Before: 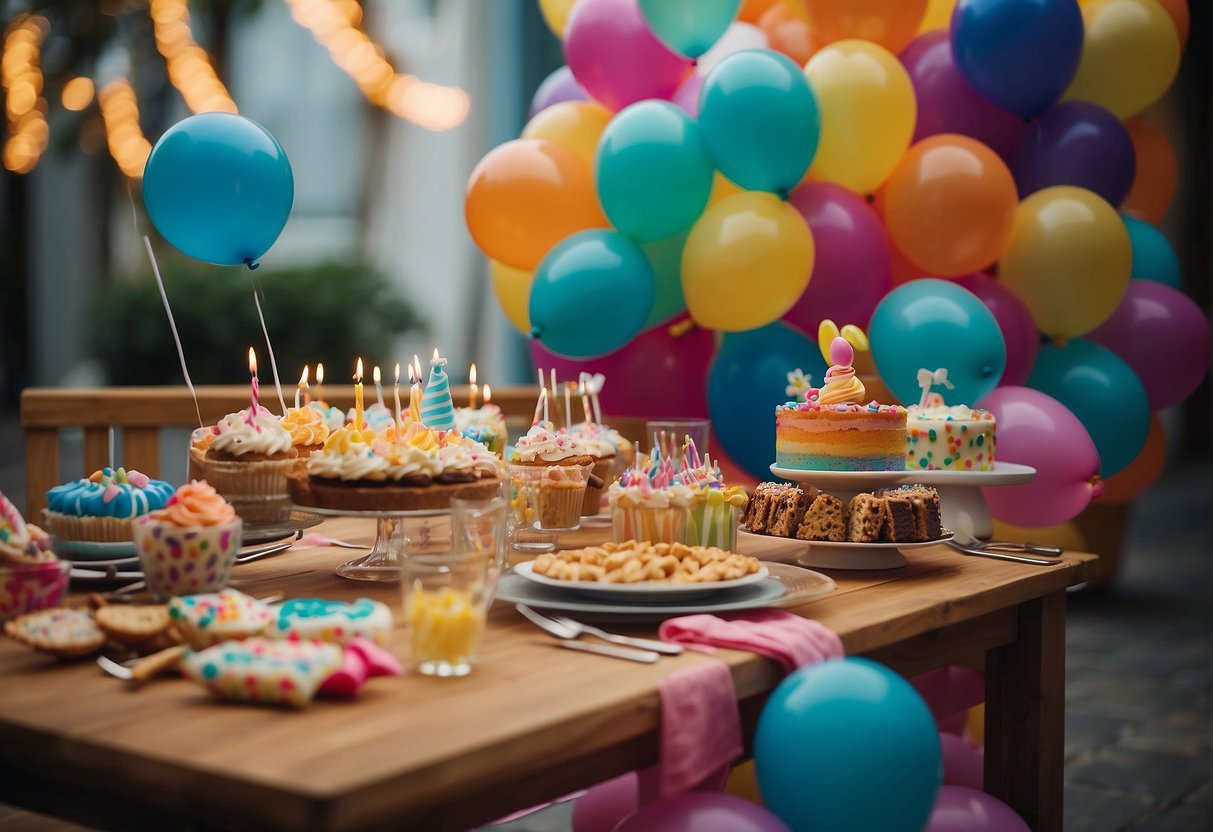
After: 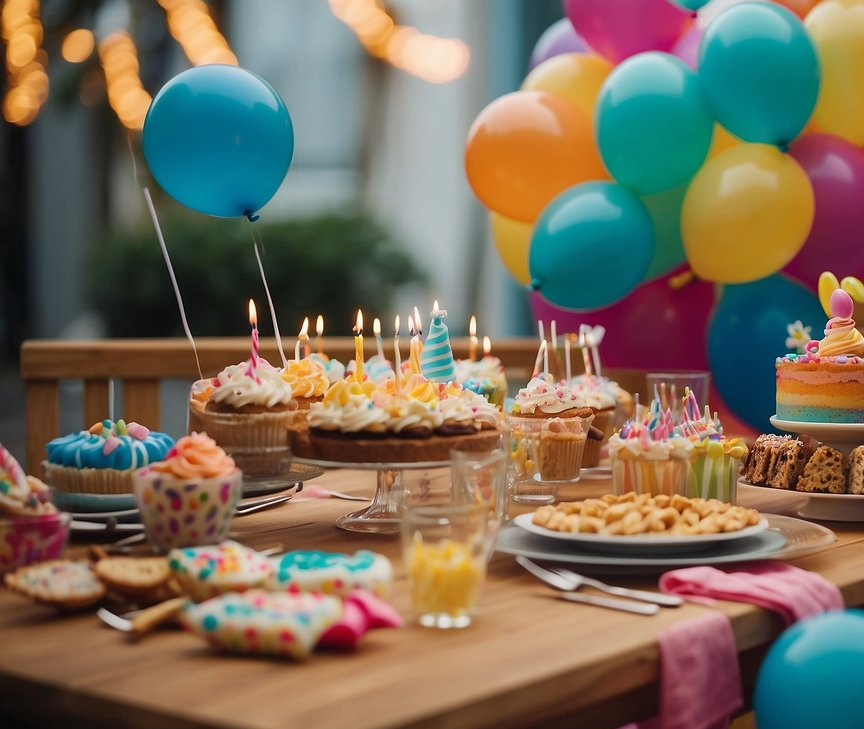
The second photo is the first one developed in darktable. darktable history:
crop: top 5.803%, right 27.864%, bottom 5.804%
